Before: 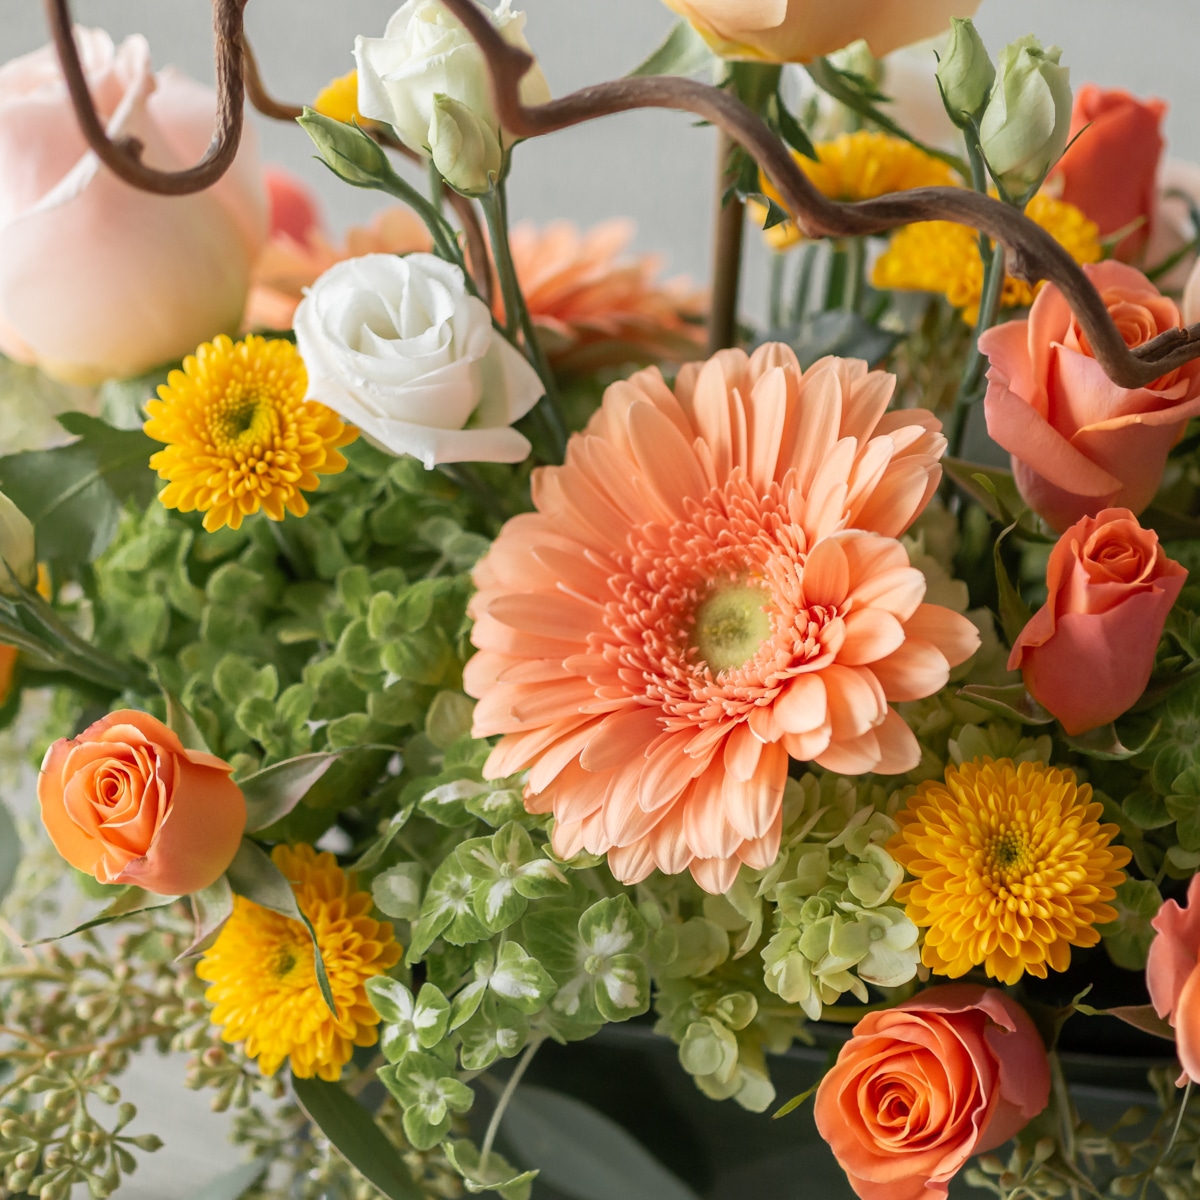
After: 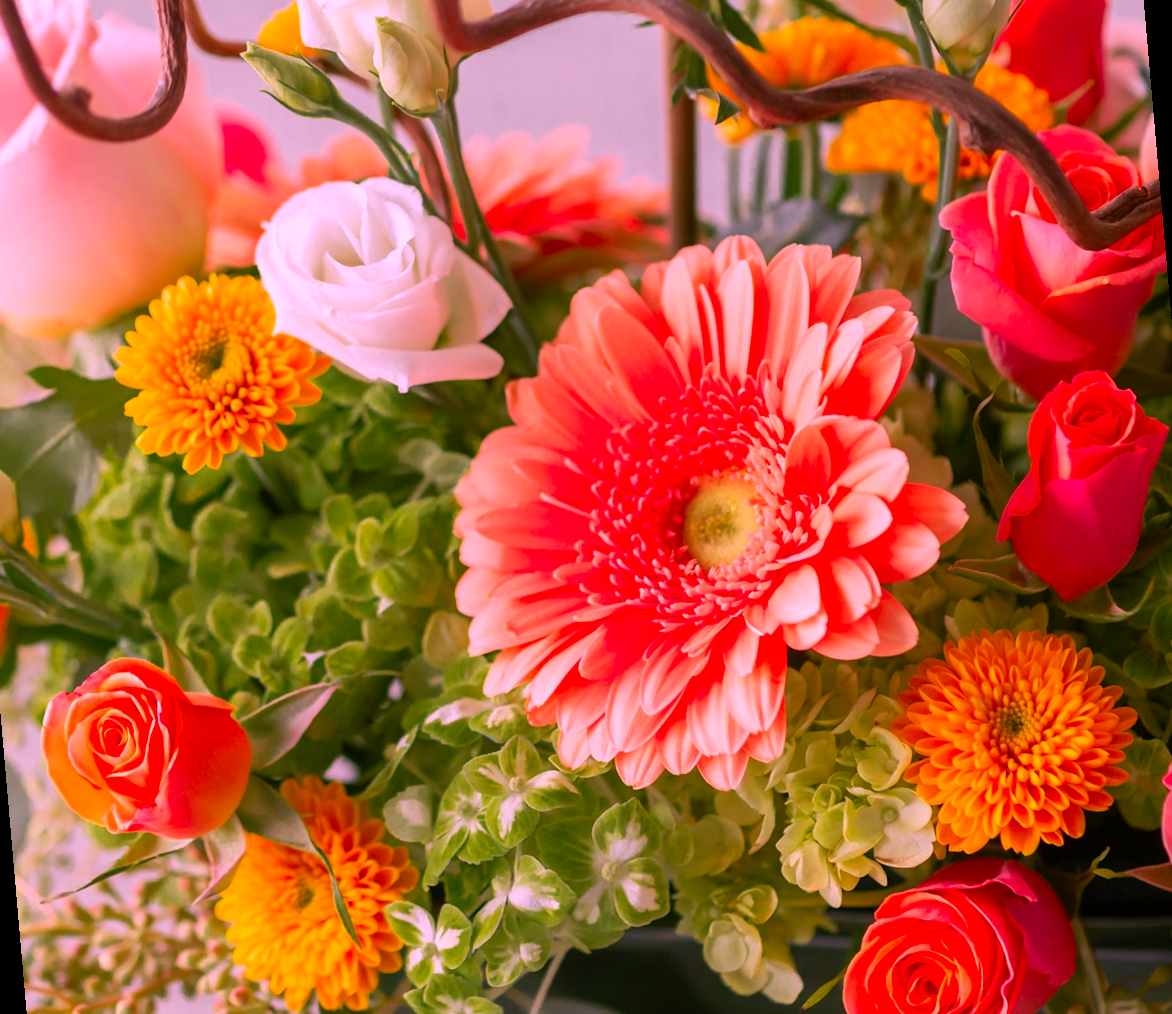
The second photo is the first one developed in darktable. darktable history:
color correction: highlights a* 19.5, highlights b* -11.53, saturation 1.69
rotate and perspective: rotation -5°, crop left 0.05, crop right 0.952, crop top 0.11, crop bottom 0.89
